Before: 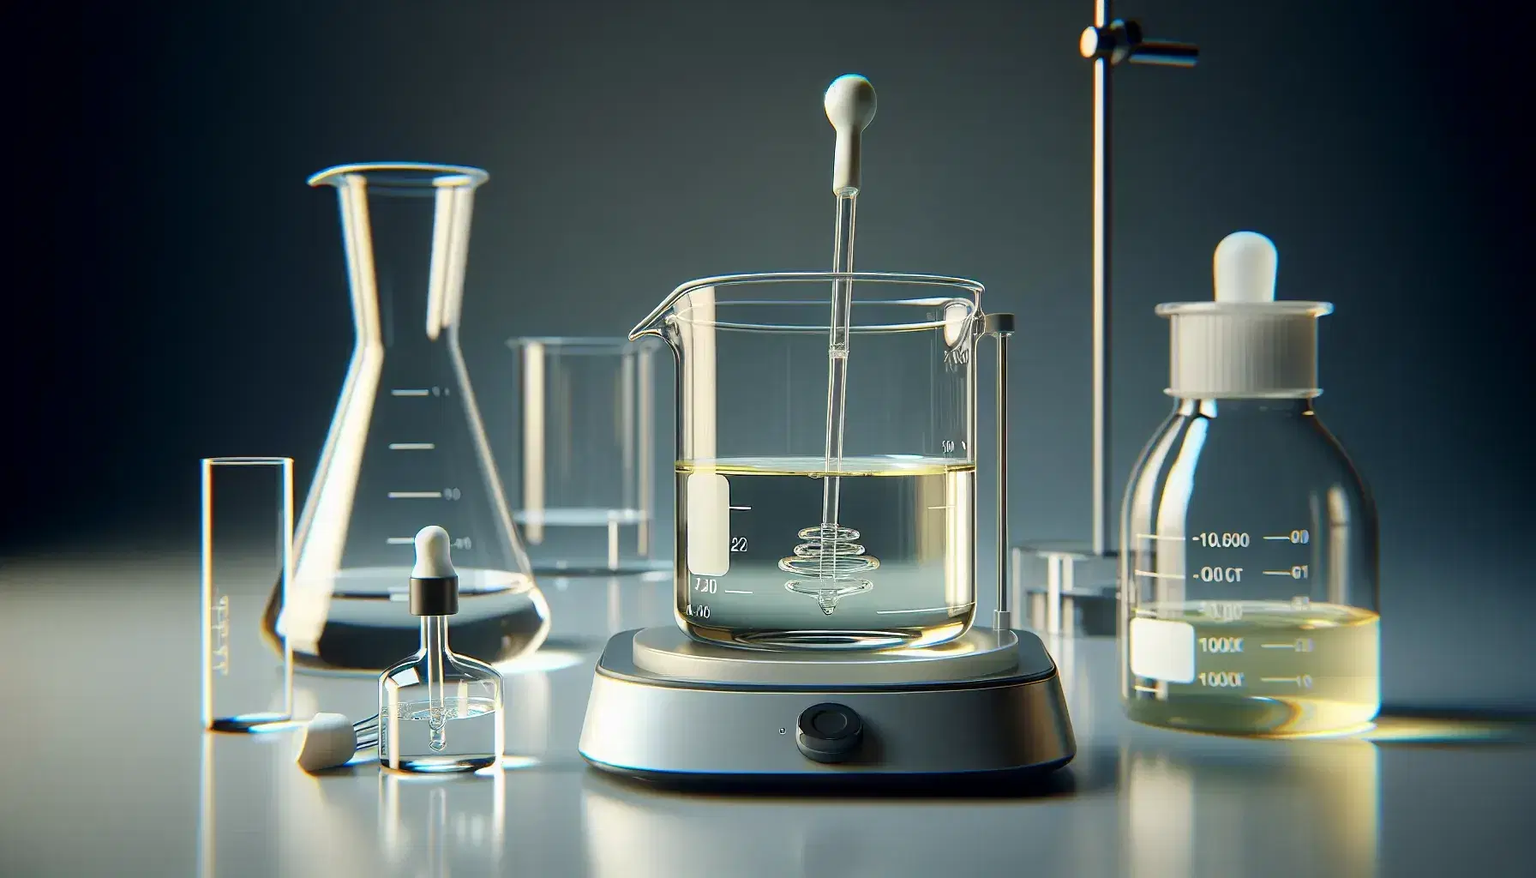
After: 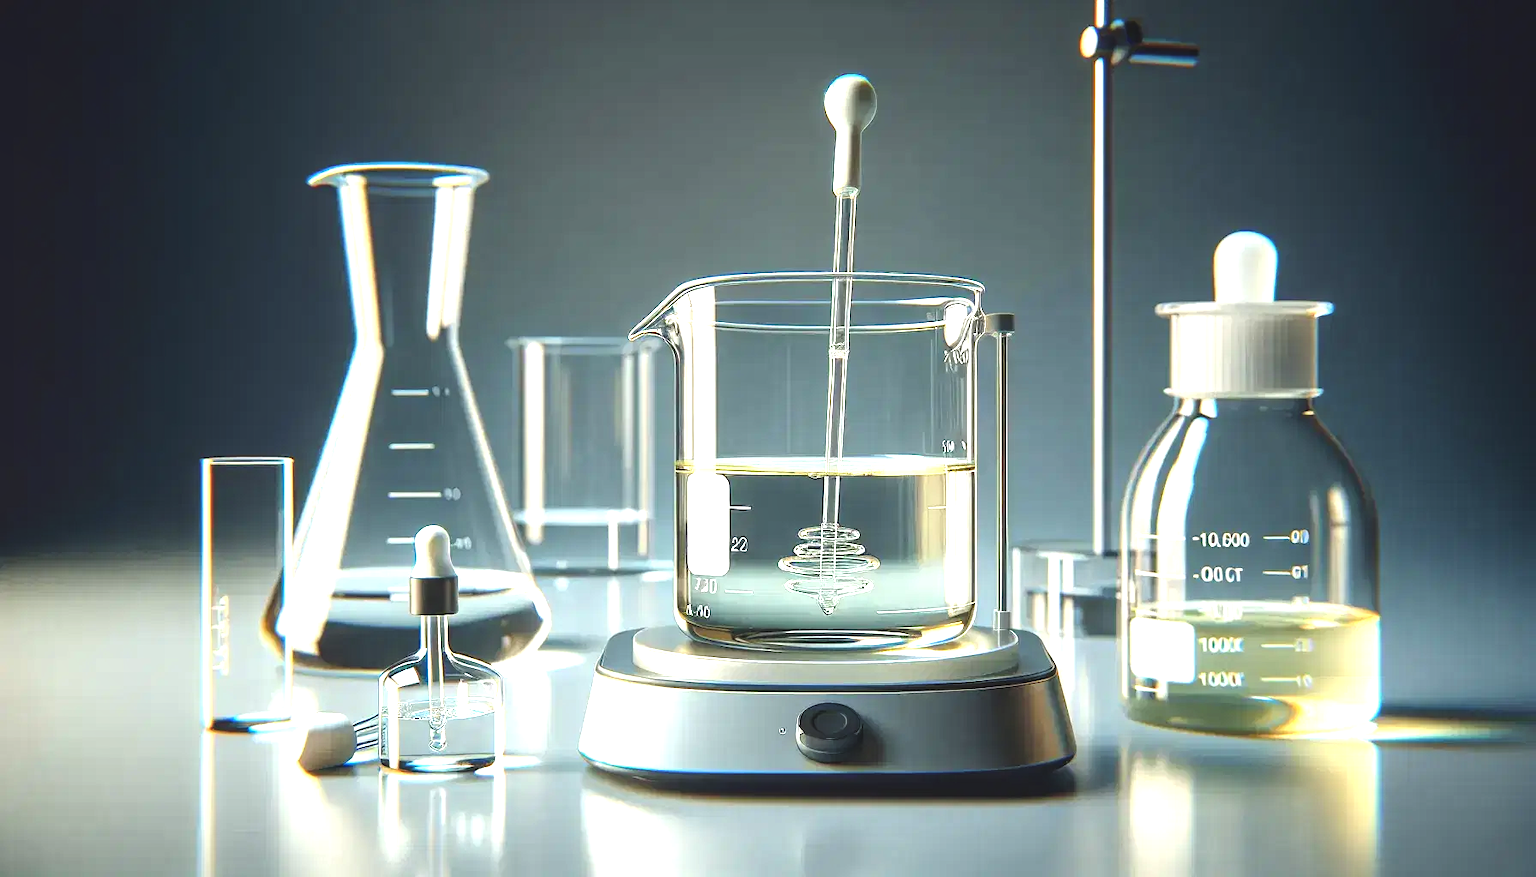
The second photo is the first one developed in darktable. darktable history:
exposure: black level correction -0.006, exposure 1 EV, compensate highlight preservation false
local contrast: on, module defaults
